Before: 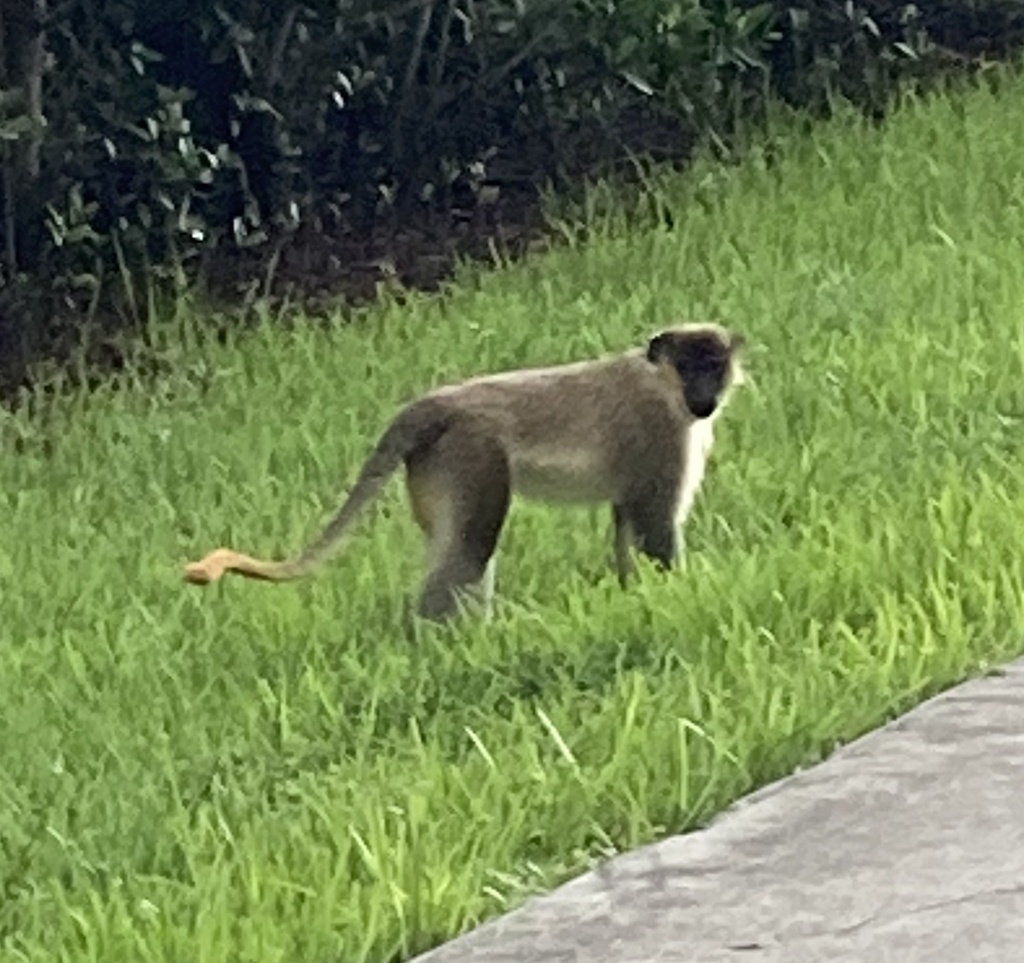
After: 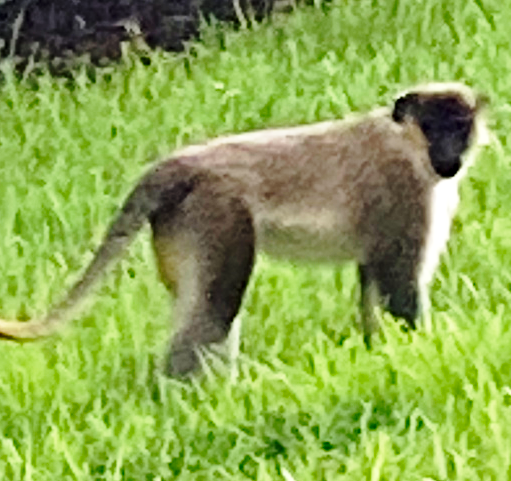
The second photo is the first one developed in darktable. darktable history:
haze removal: compatibility mode true, adaptive false
crop: left 25%, top 25%, right 25%, bottom 25%
base curve: curves: ch0 [(0, 0) (0.028, 0.03) (0.121, 0.232) (0.46, 0.748) (0.859, 0.968) (1, 1)], preserve colors none
